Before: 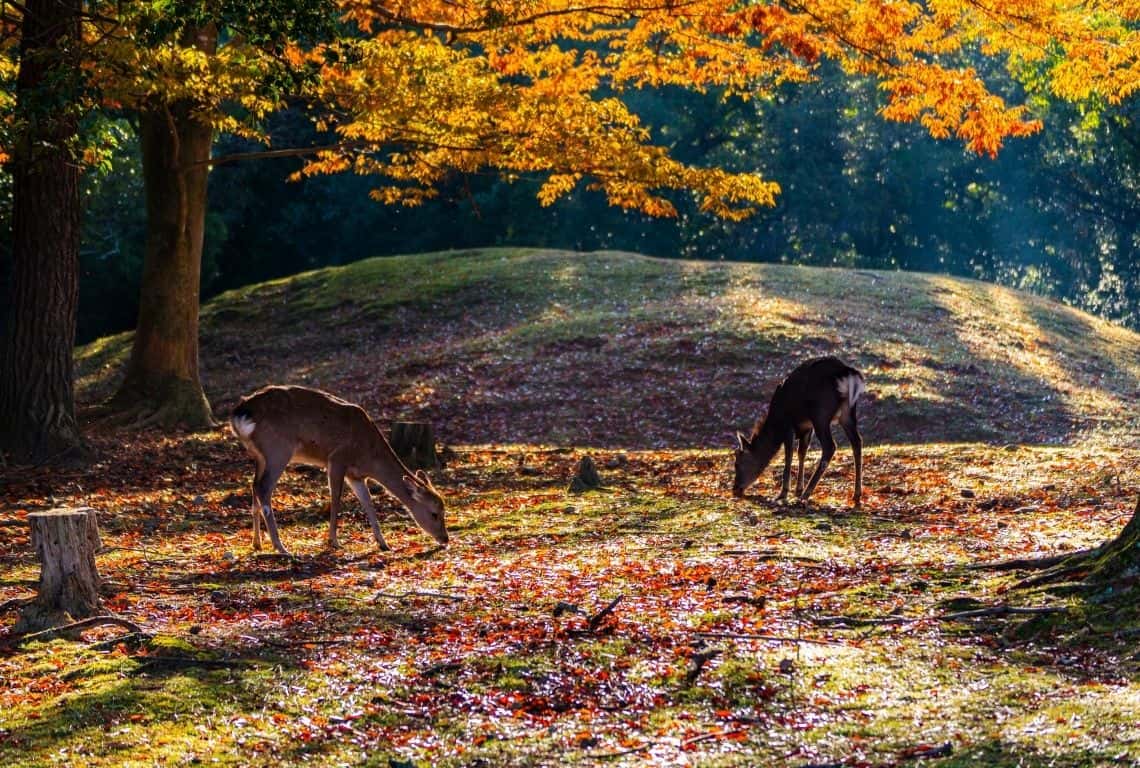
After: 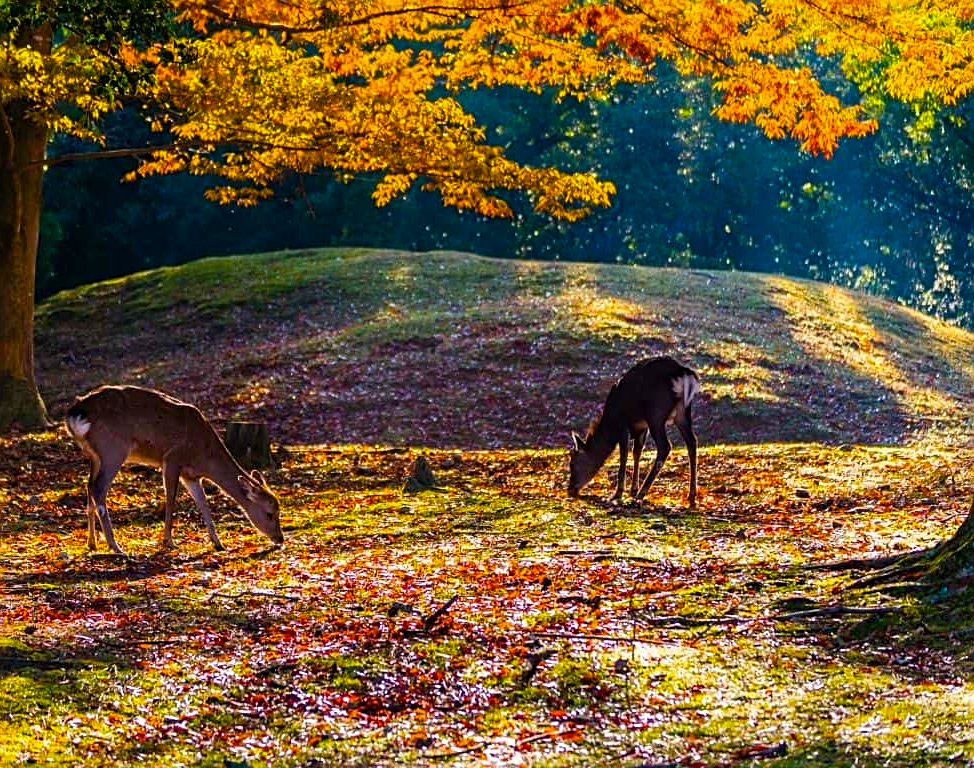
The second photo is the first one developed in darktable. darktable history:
crop and rotate: left 14.528%
sharpen: on, module defaults
color correction: highlights a* -0.22, highlights b* -0.123
color balance rgb: linear chroma grading › global chroma 18.876%, perceptual saturation grading › global saturation 0.265%, global vibrance 42.851%
